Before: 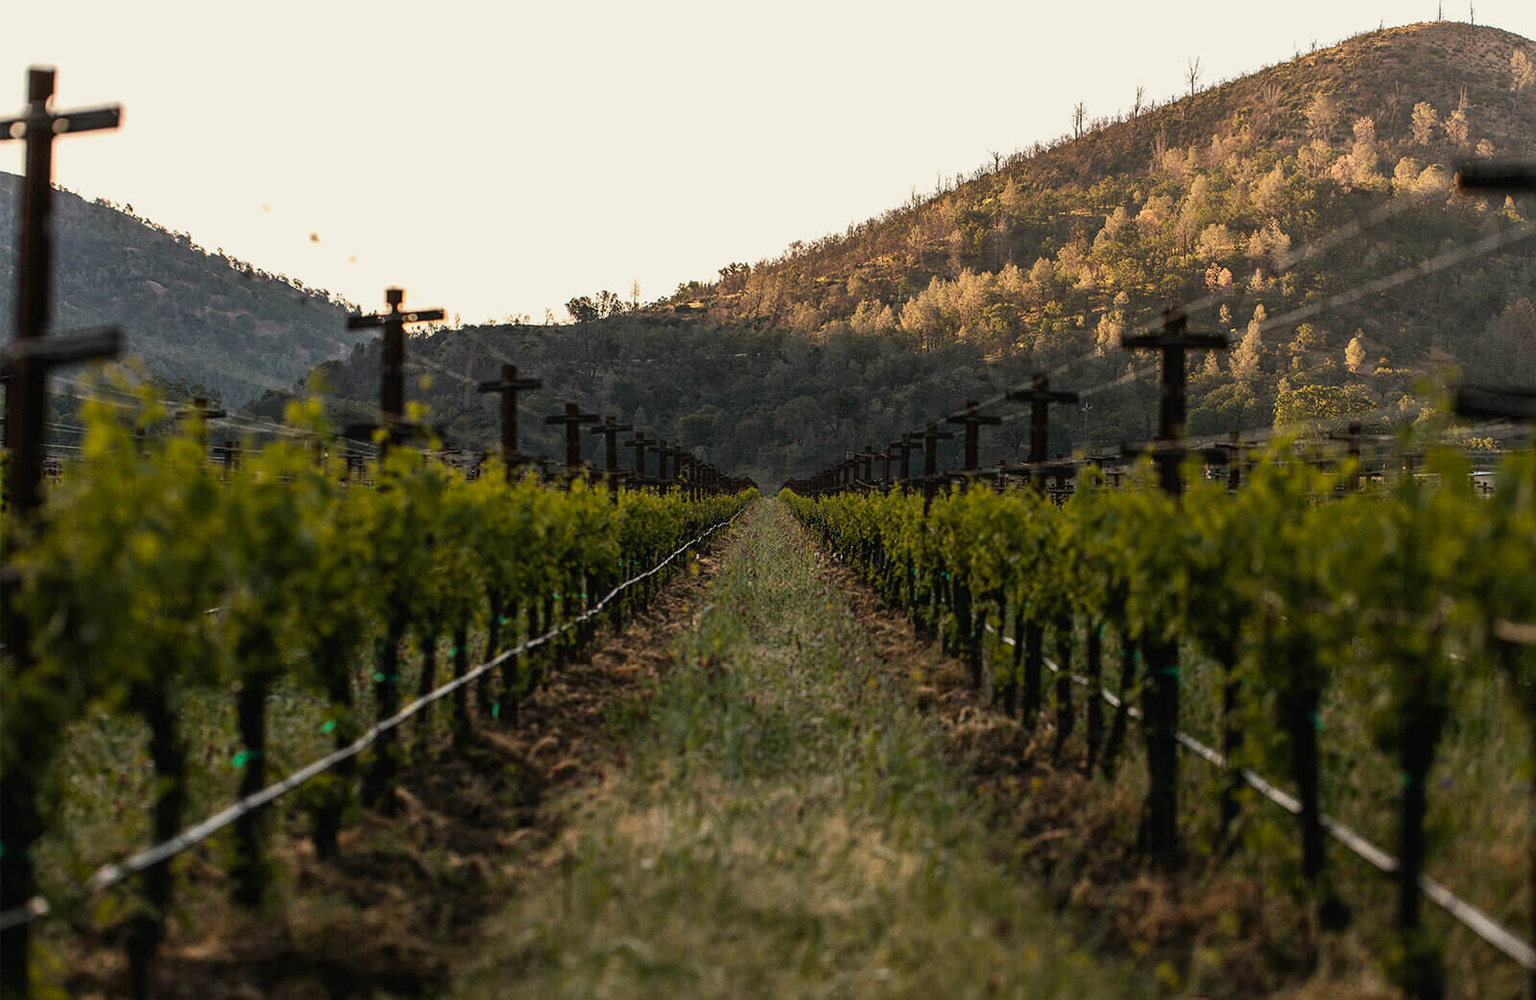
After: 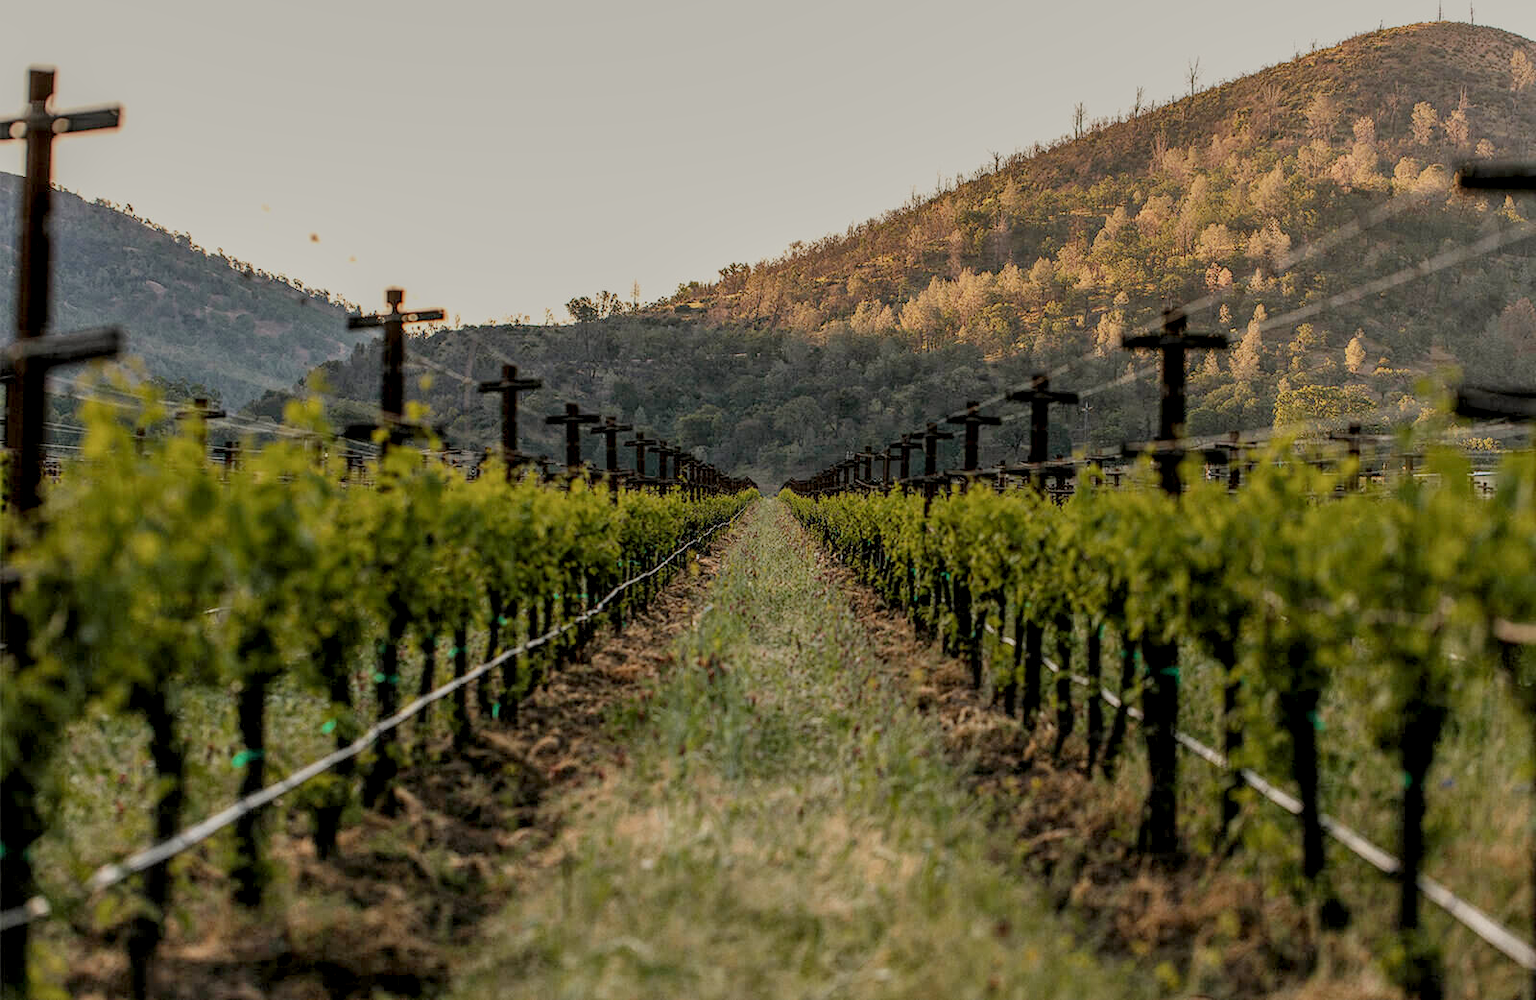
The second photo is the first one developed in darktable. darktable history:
local contrast: highlights 18%, detail 185%
exposure: exposure 0.403 EV, compensate highlight preservation false
filmic rgb: black relative exposure -15.95 EV, white relative exposure 7.95 EV, hardness 4.13, latitude 49.78%, contrast 0.51, color science v4 (2020)
